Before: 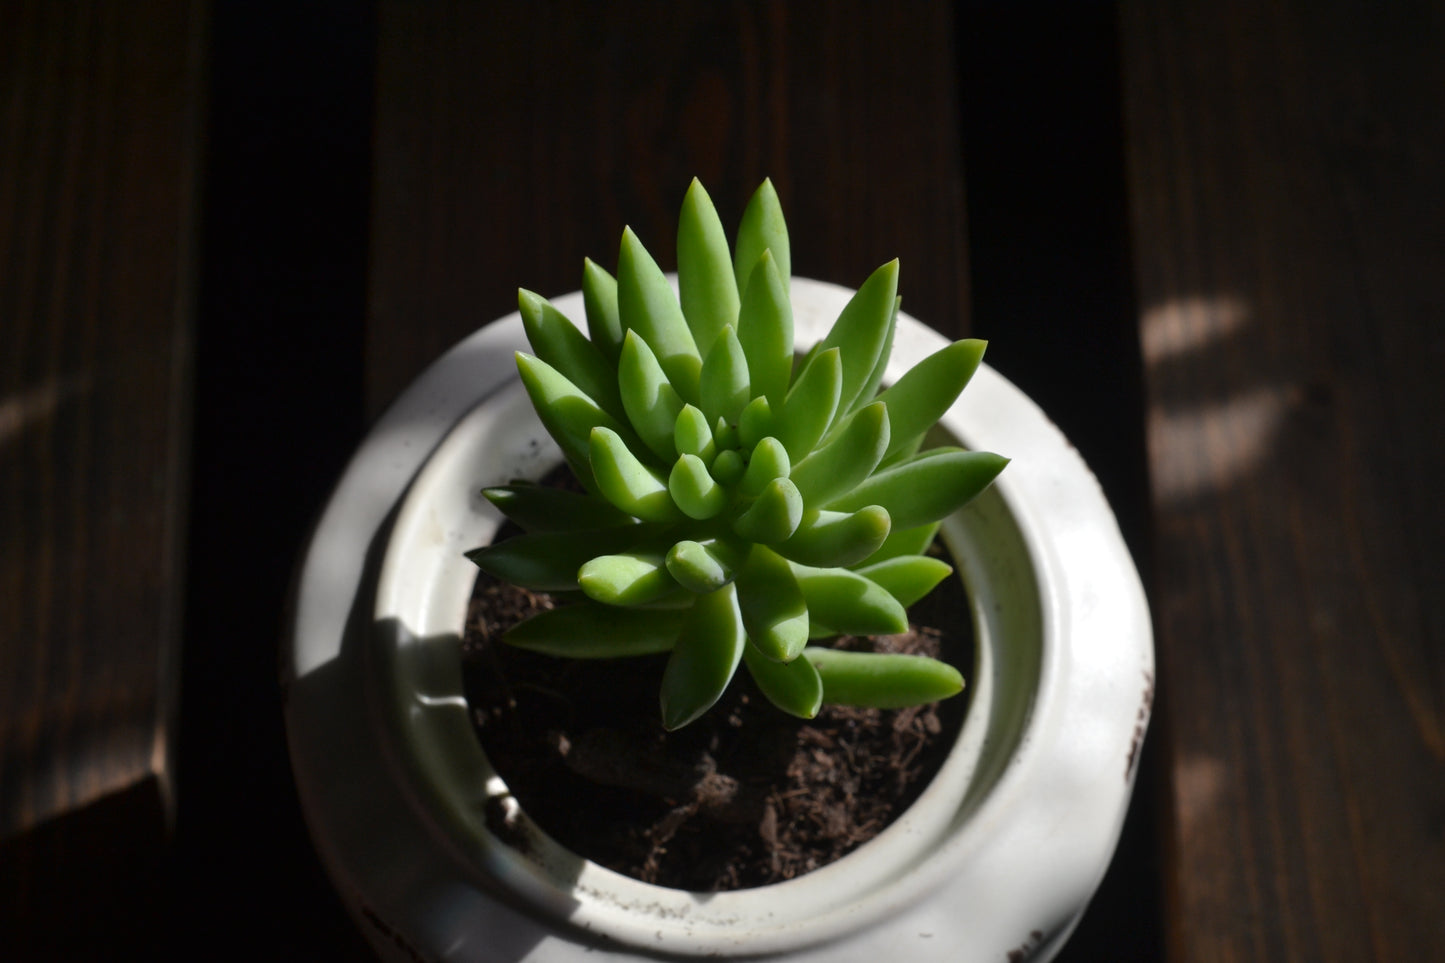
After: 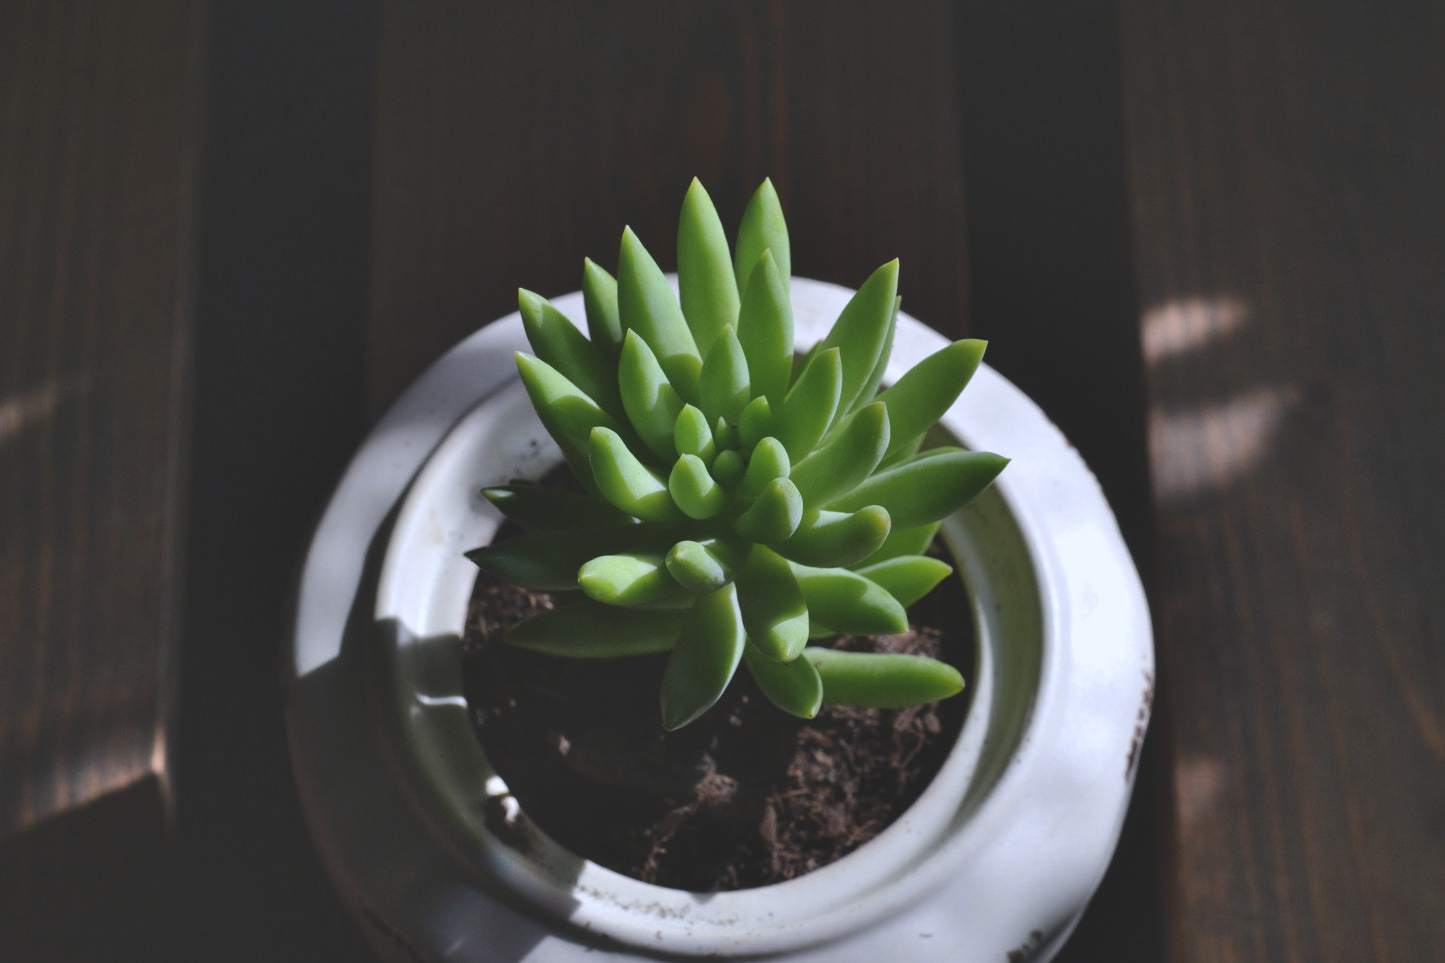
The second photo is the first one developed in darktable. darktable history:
exposure: black level correction -0.015, exposure -0.125 EV, compensate highlight preservation false
white balance: red 0.967, blue 1.119, emerald 0.756
shadows and highlights: soften with gaussian
